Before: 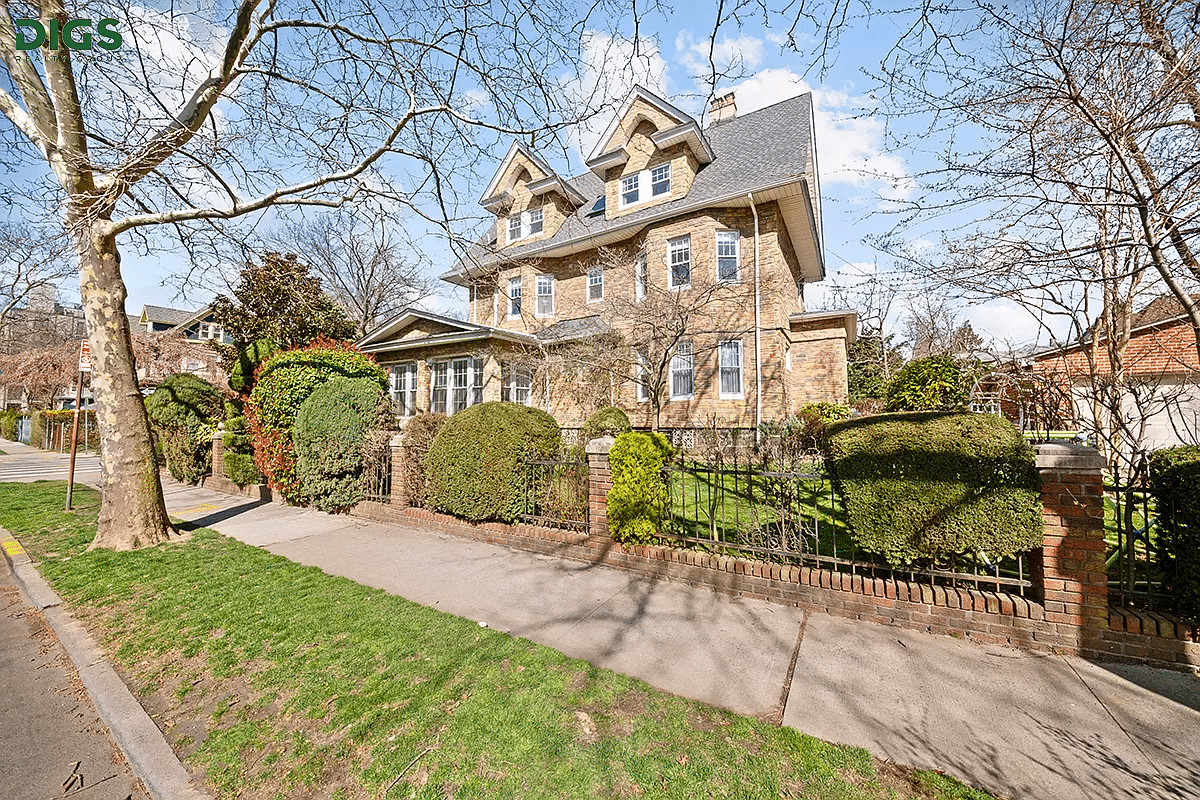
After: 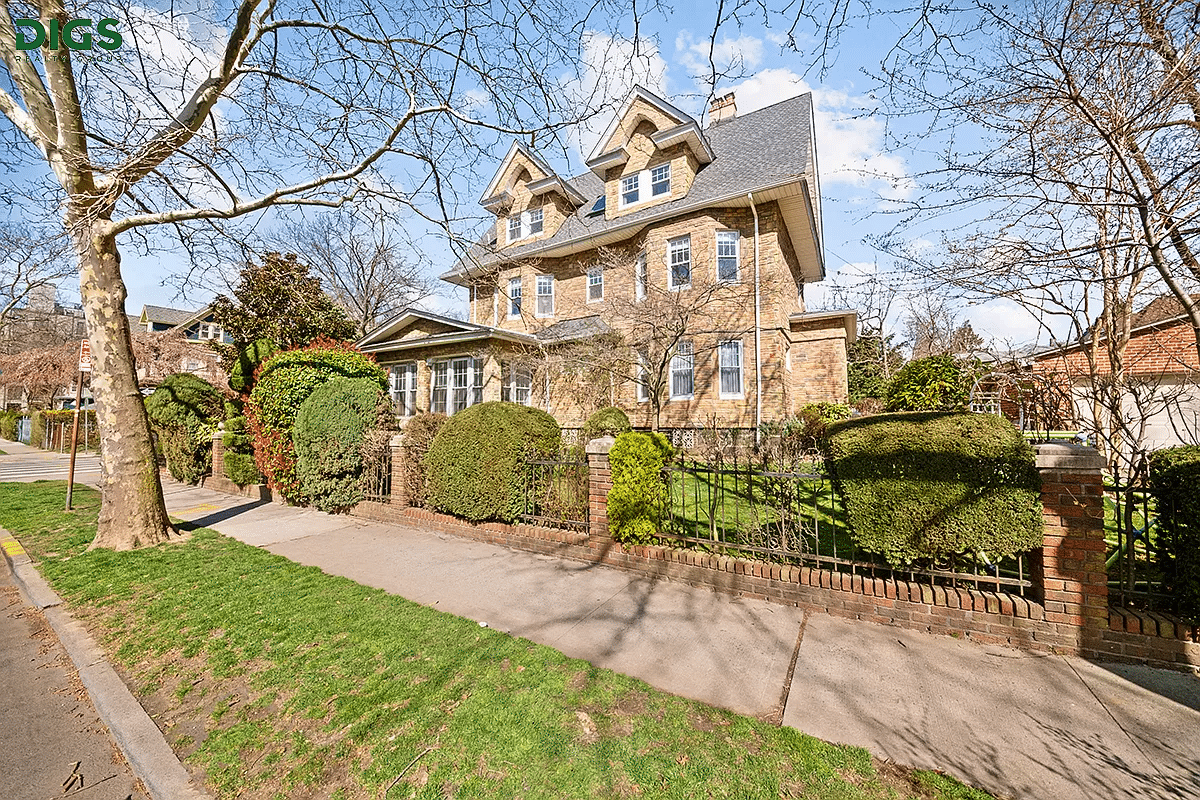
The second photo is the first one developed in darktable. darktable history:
velvia: on, module defaults
exposure: exposure -0.029 EV, compensate highlight preservation false
